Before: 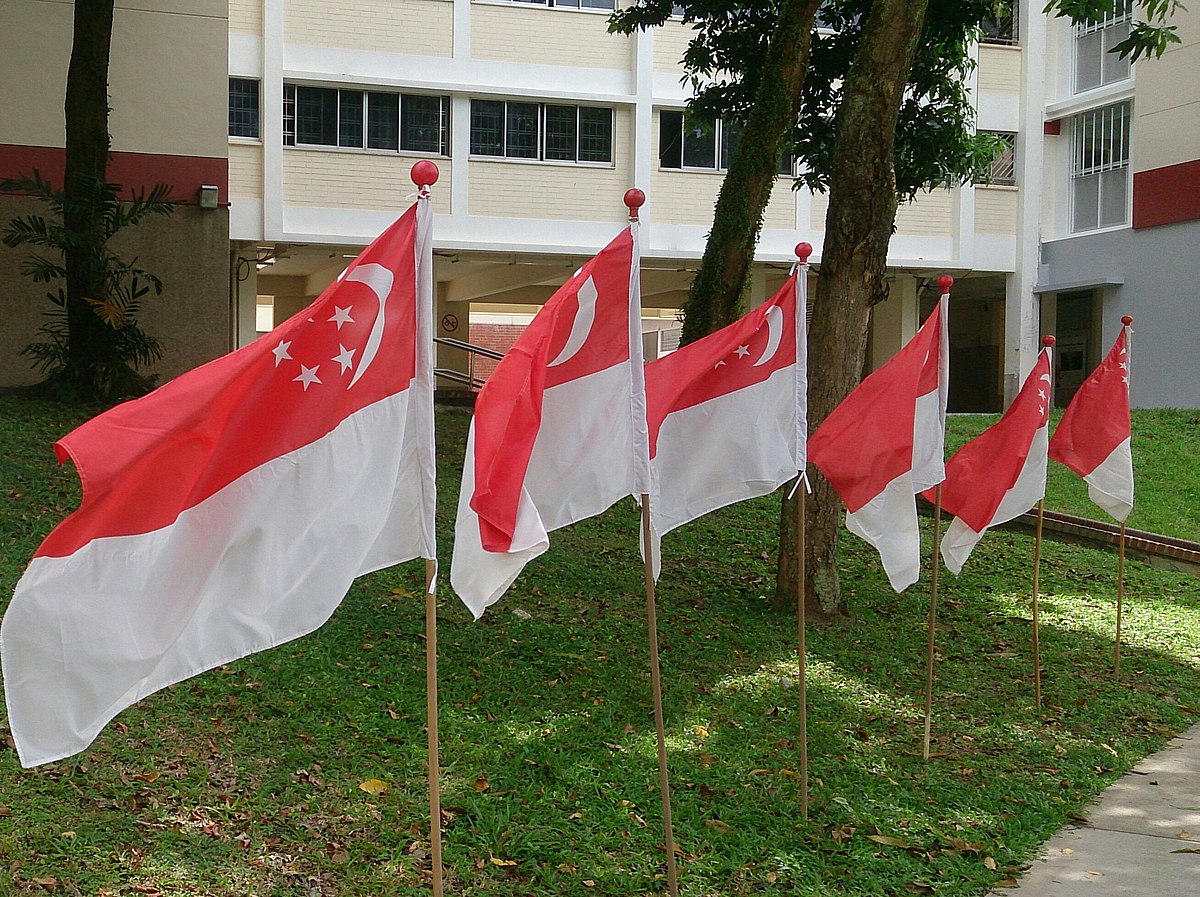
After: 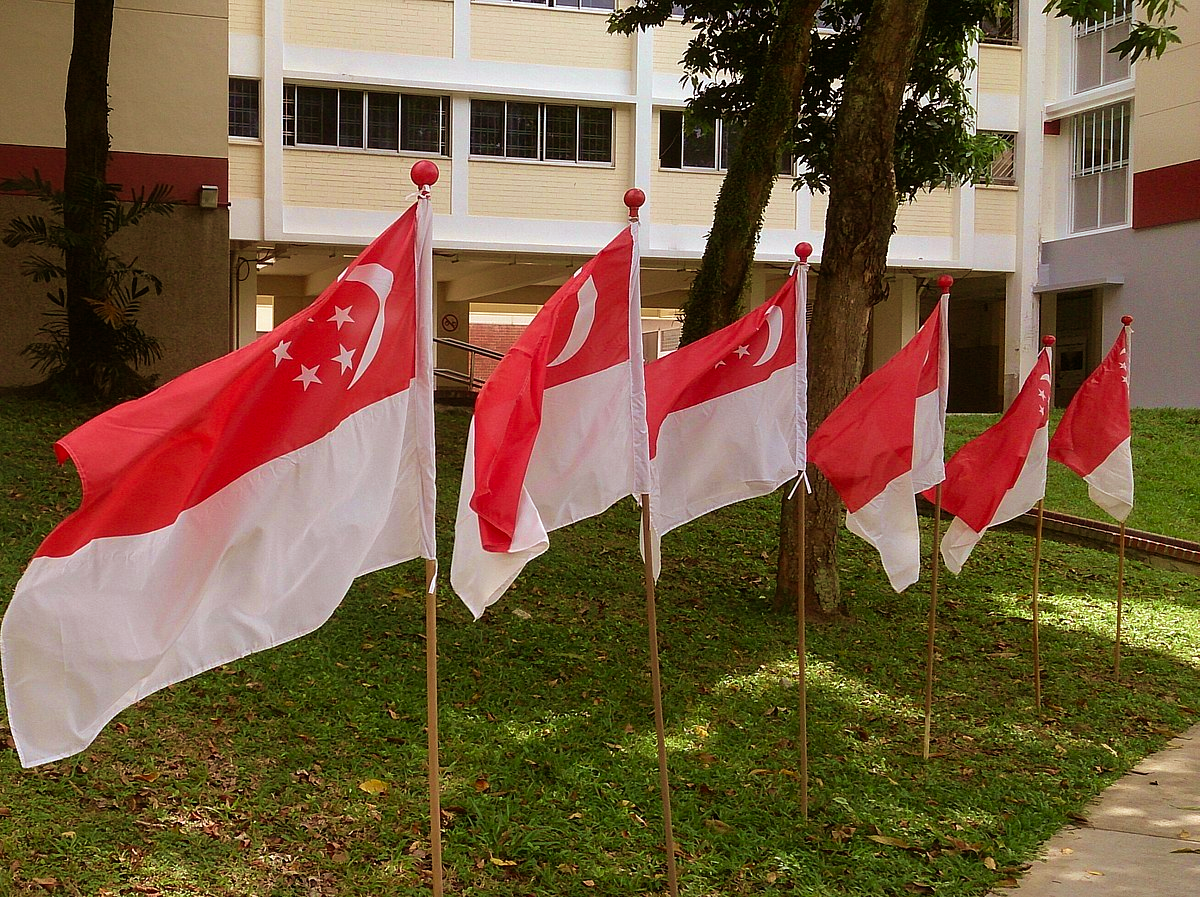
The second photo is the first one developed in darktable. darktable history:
rgb levels: mode RGB, independent channels, levels [[0, 0.5, 1], [0, 0.521, 1], [0, 0.536, 1]]
exposure: compensate exposure bias true, compensate highlight preservation false
velvia: strength 45%
